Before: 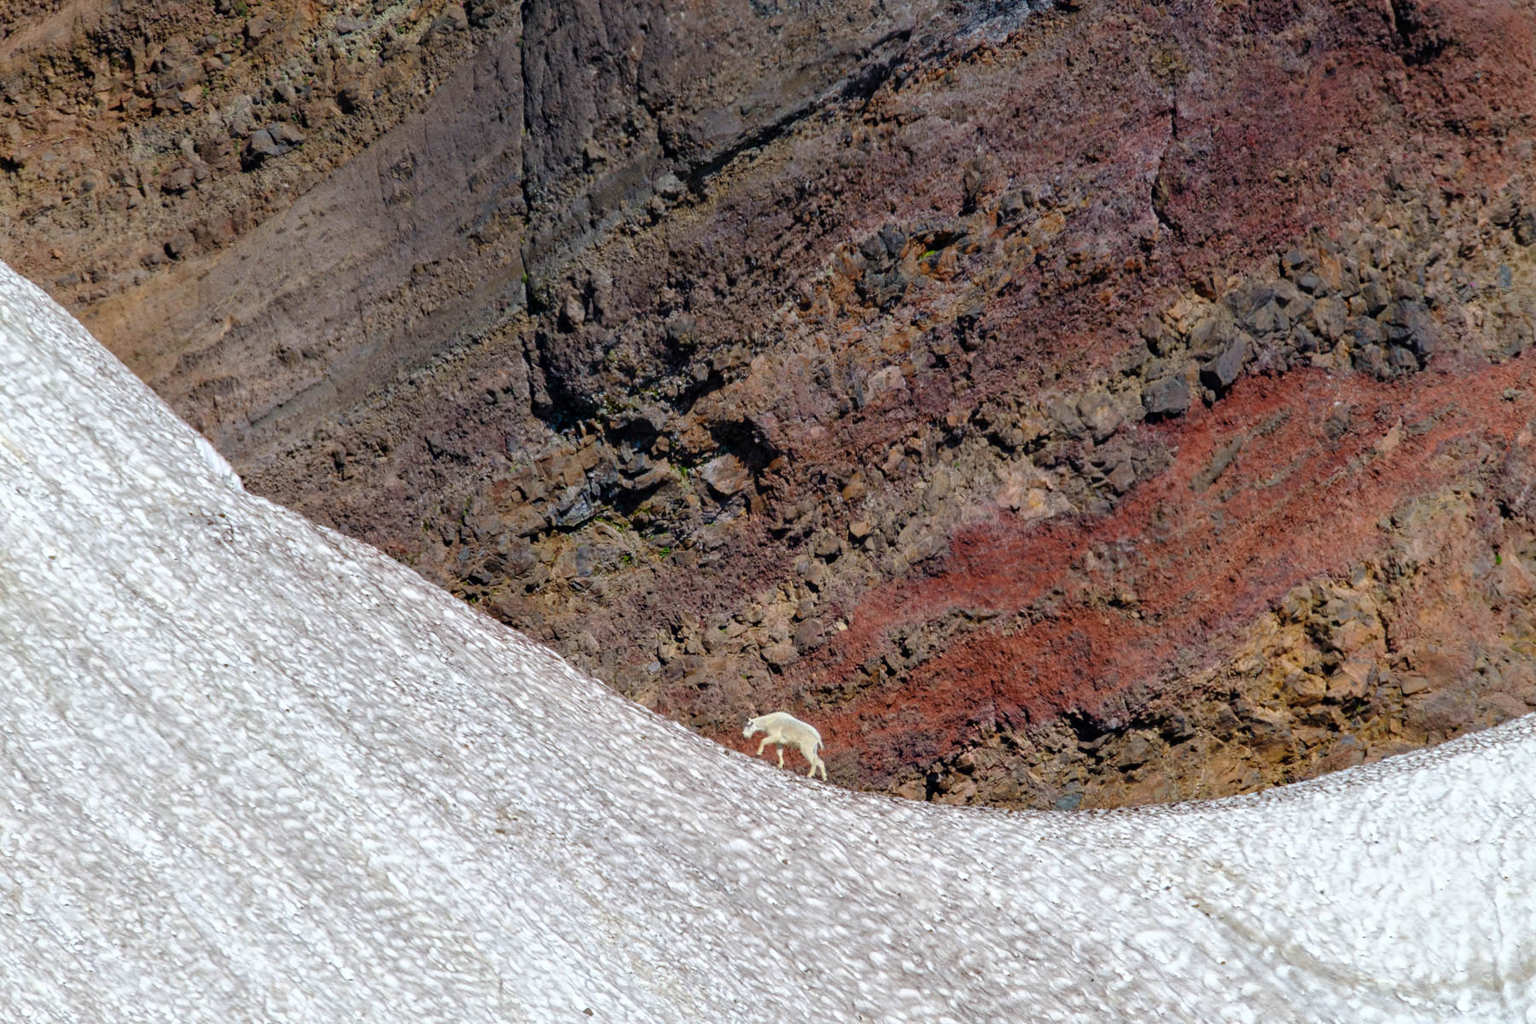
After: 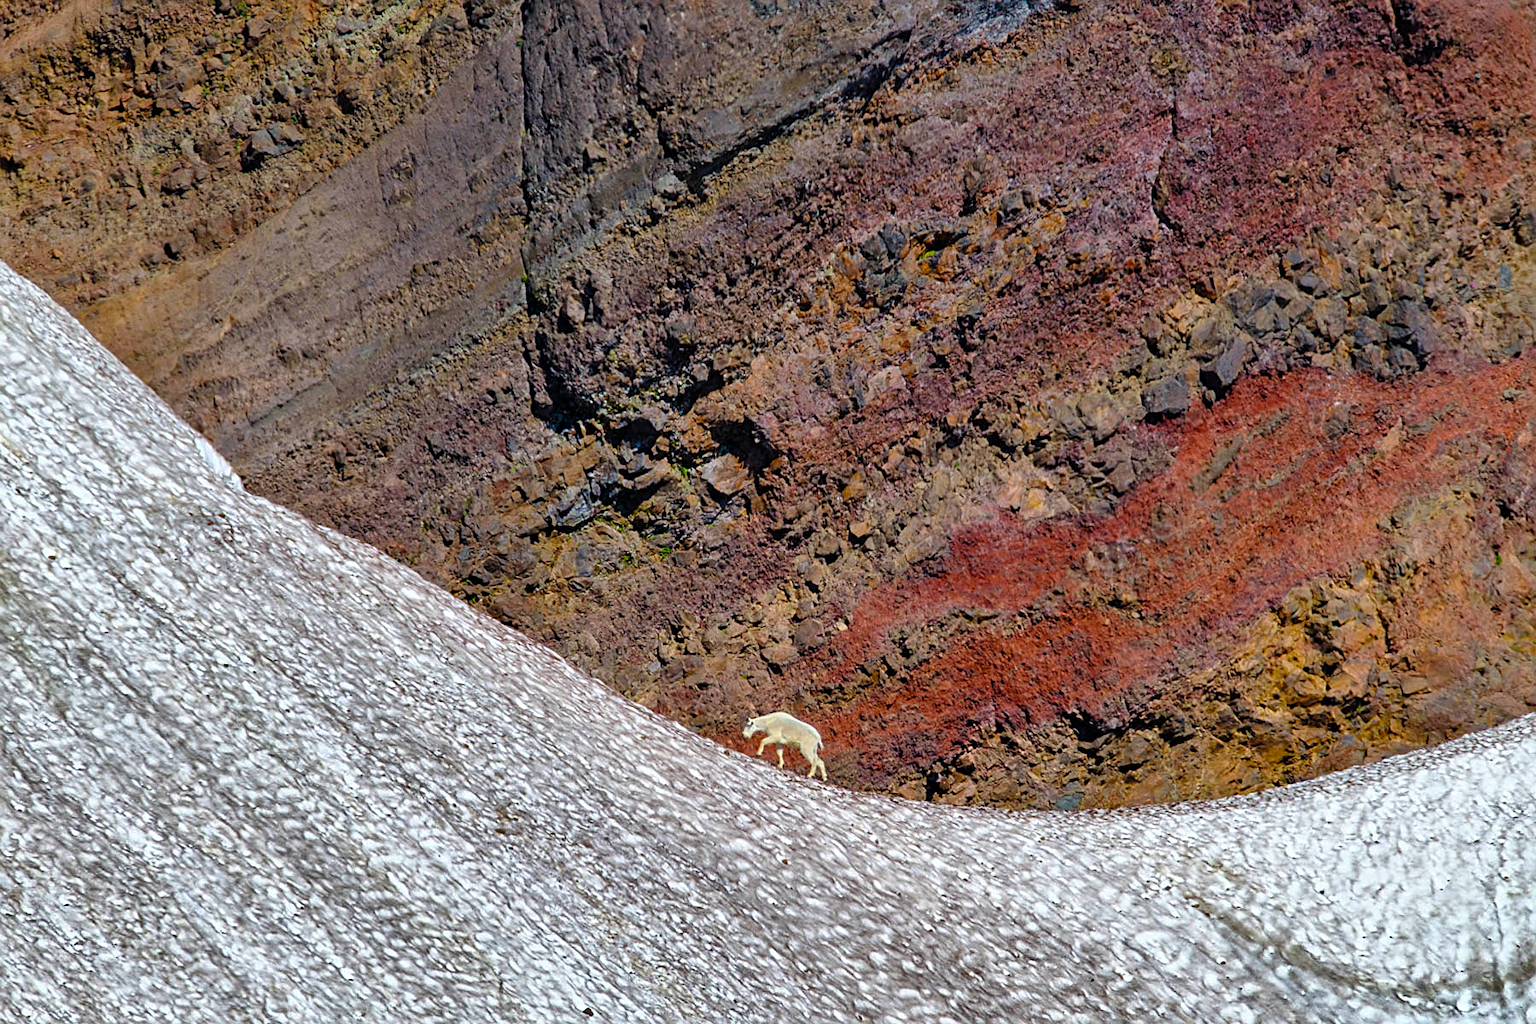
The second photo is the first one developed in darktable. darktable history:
color balance rgb: perceptual saturation grading › global saturation 30%, global vibrance 20%
shadows and highlights: radius 100.41, shadows 50.55, highlights -64.36, highlights color adjustment 49.82%, soften with gaussian
sharpen: on, module defaults
